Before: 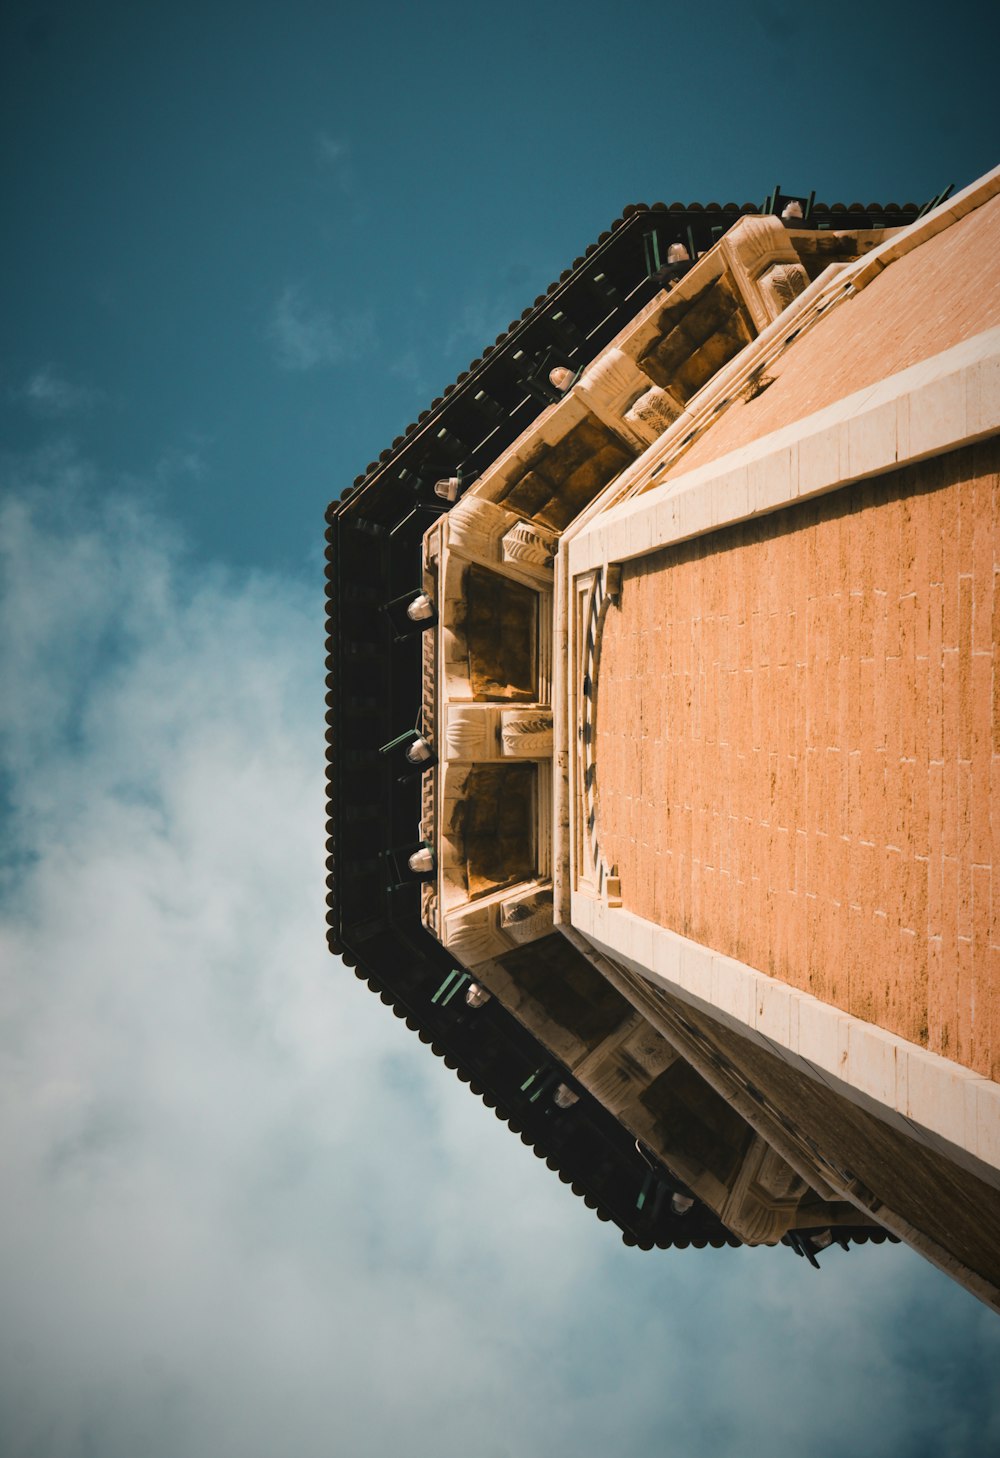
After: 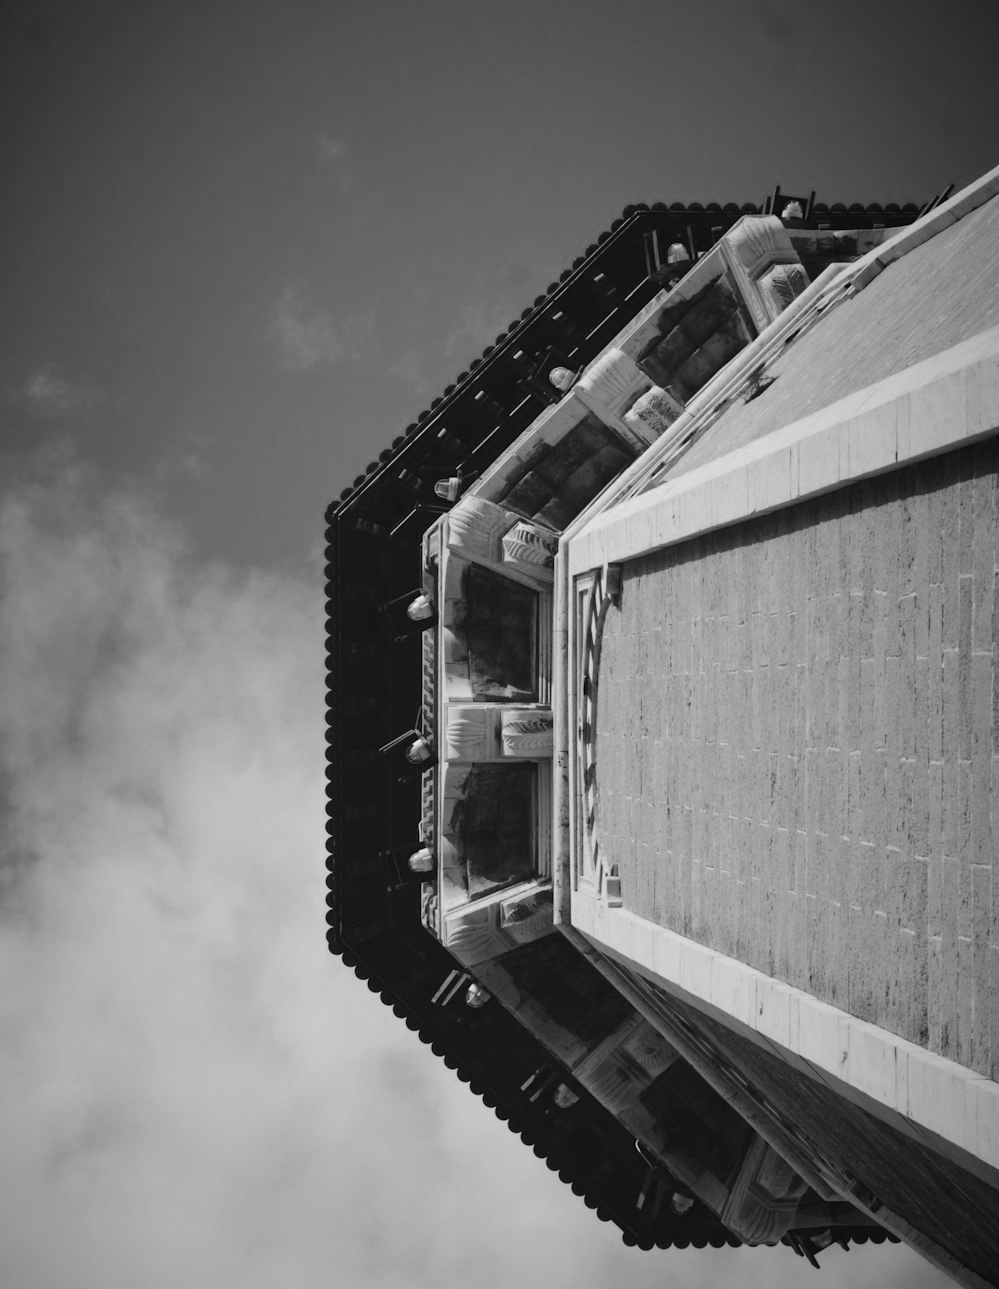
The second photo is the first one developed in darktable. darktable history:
crop and rotate: top 0%, bottom 11.58%
color calibration: output gray [0.246, 0.254, 0.501, 0], illuminant same as pipeline (D50), adaptation XYZ, x 0.346, y 0.358, temperature 5007.86 K, saturation algorithm version 1 (2020)
